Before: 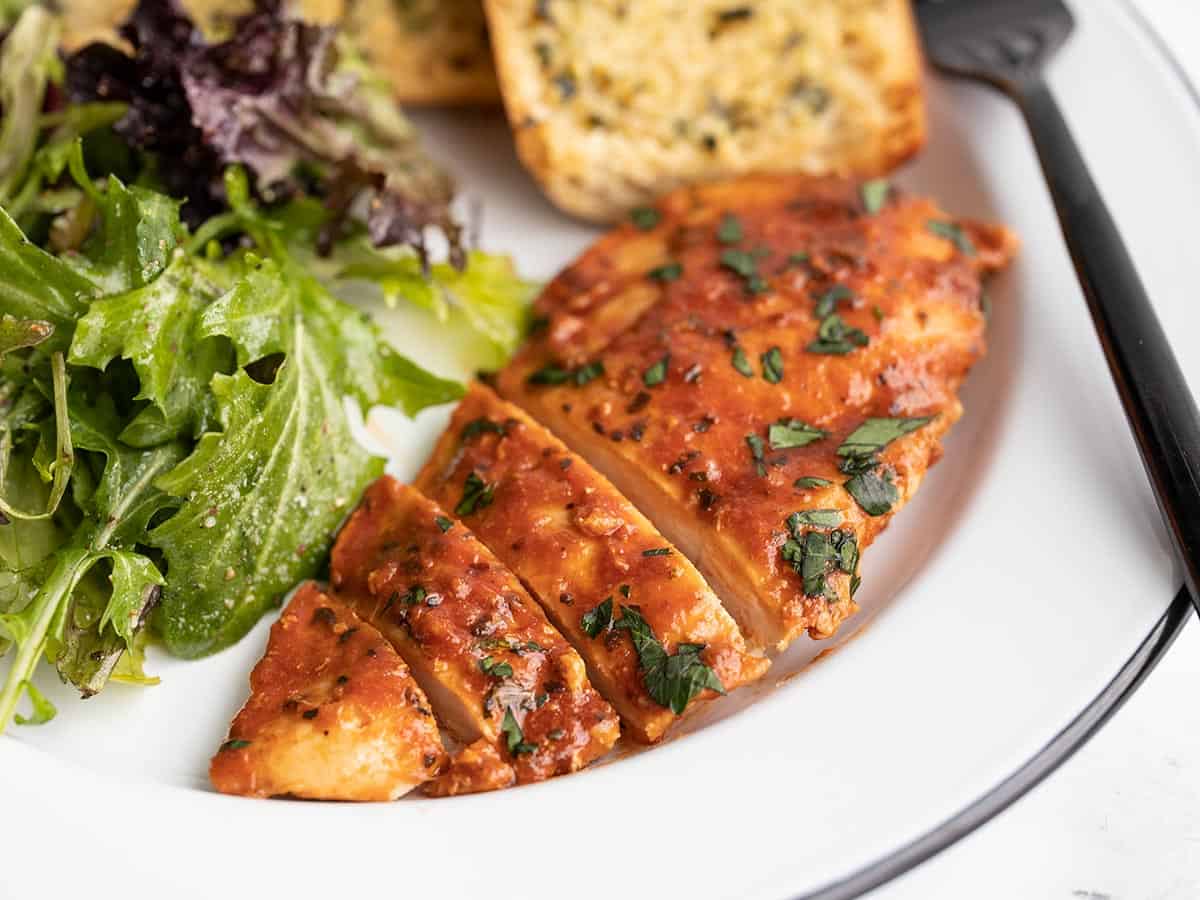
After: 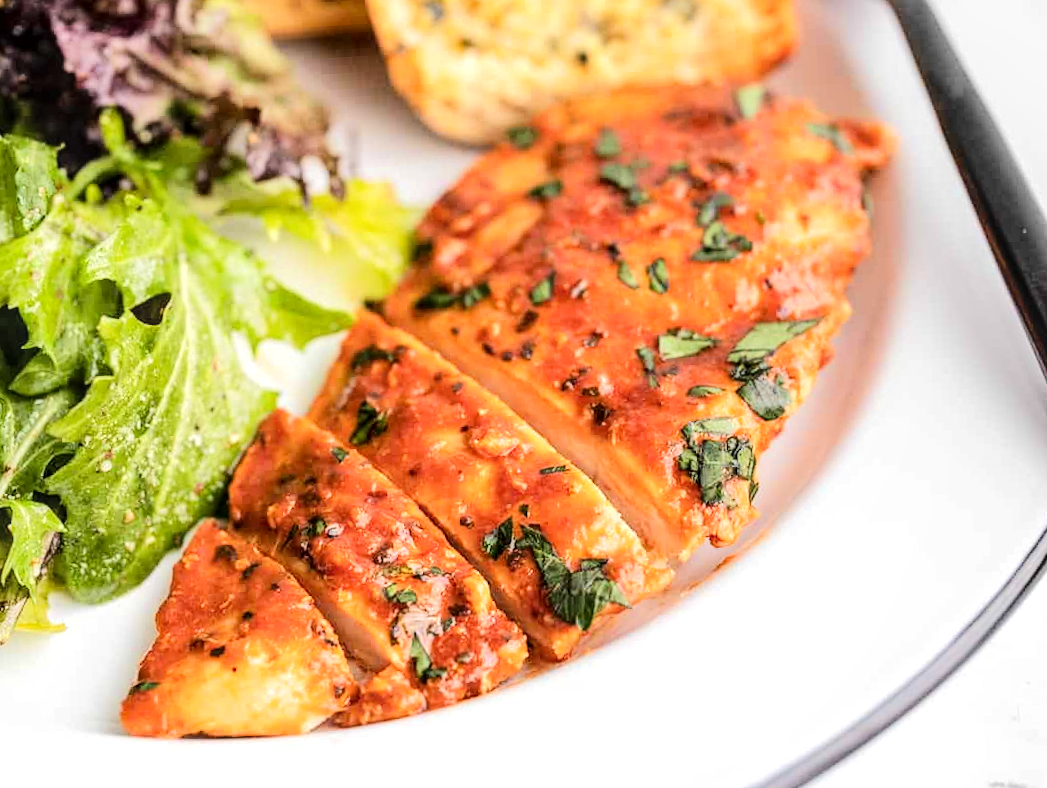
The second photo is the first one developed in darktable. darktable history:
local contrast: on, module defaults
tone equalizer: -7 EV 0.152 EV, -6 EV 0.607 EV, -5 EV 1.12 EV, -4 EV 1.29 EV, -3 EV 1.12 EV, -2 EV 0.6 EV, -1 EV 0.146 EV, edges refinement/feathering 500, mask exposure compensation -1.57 EV, preserve details no
crop and rotate: angle 3.4°, left 5.989%, top 5.676%
